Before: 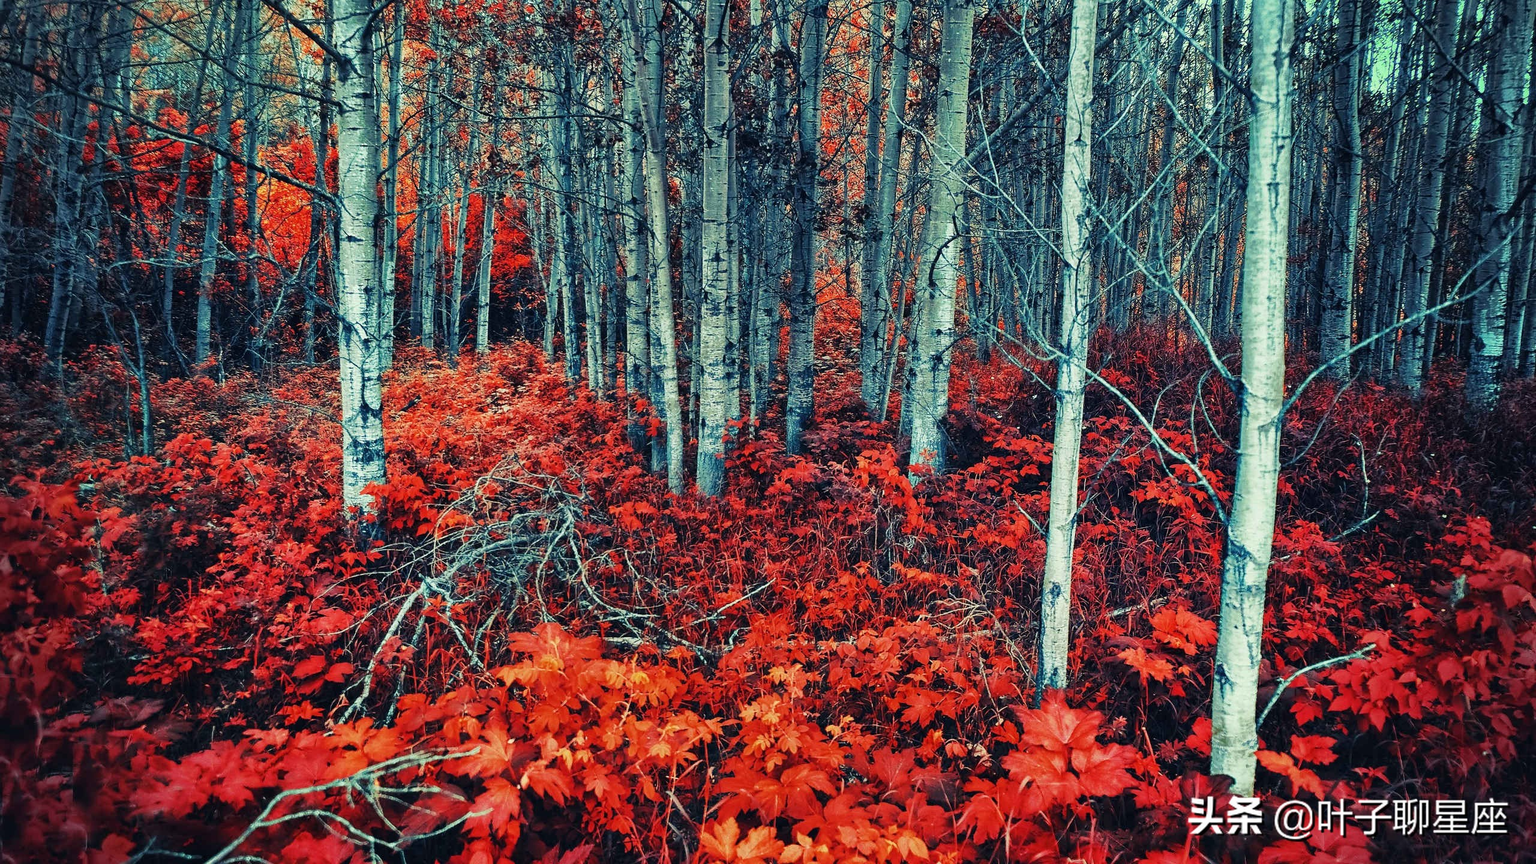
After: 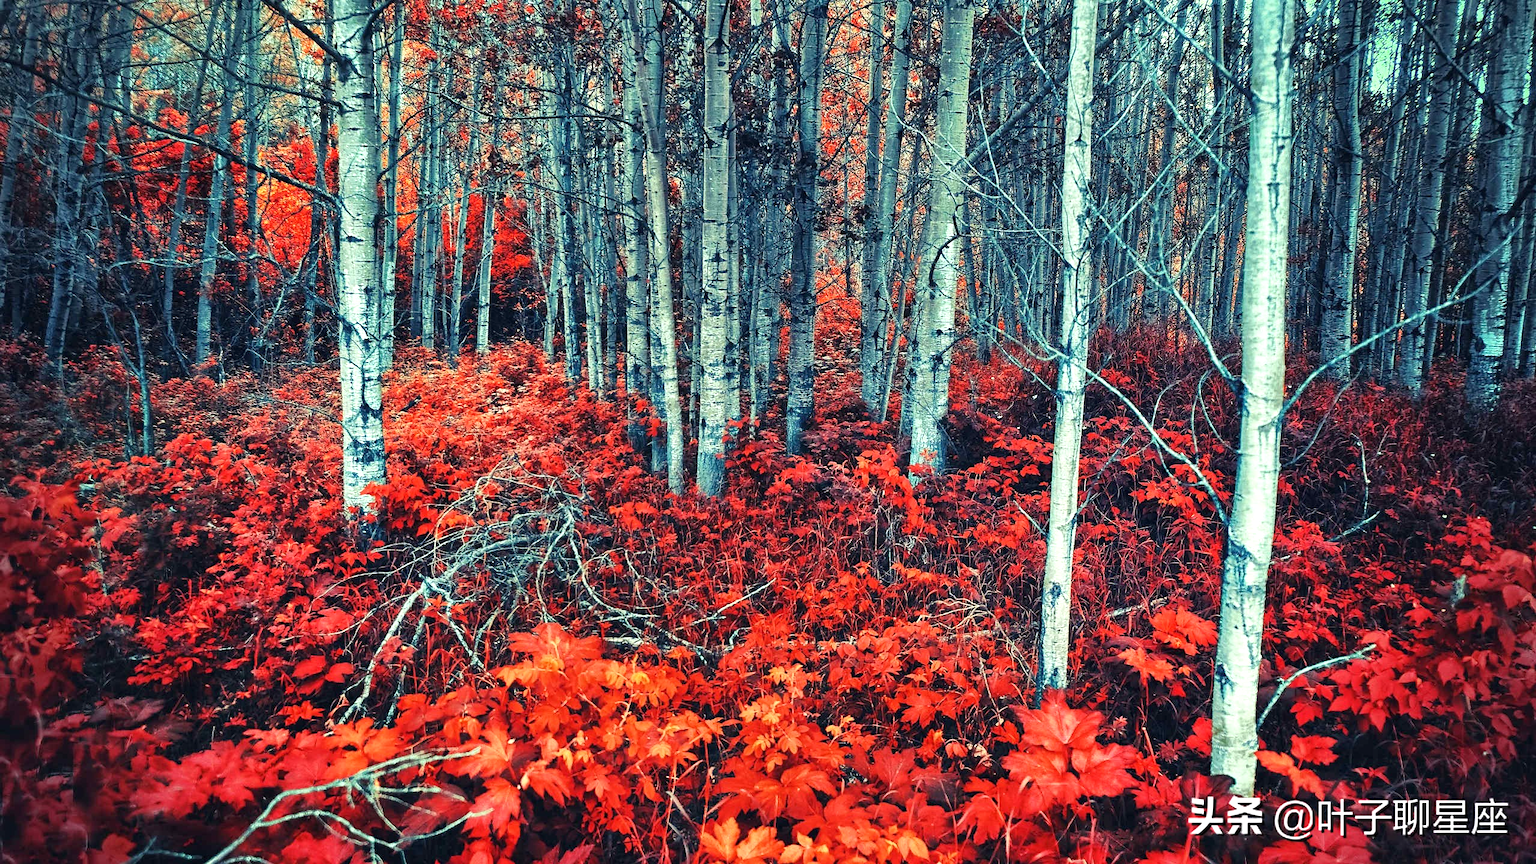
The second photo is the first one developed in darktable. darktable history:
exposure: exposure 0.496 EV, compensate exposure bias true, compensate highlight preservation false
